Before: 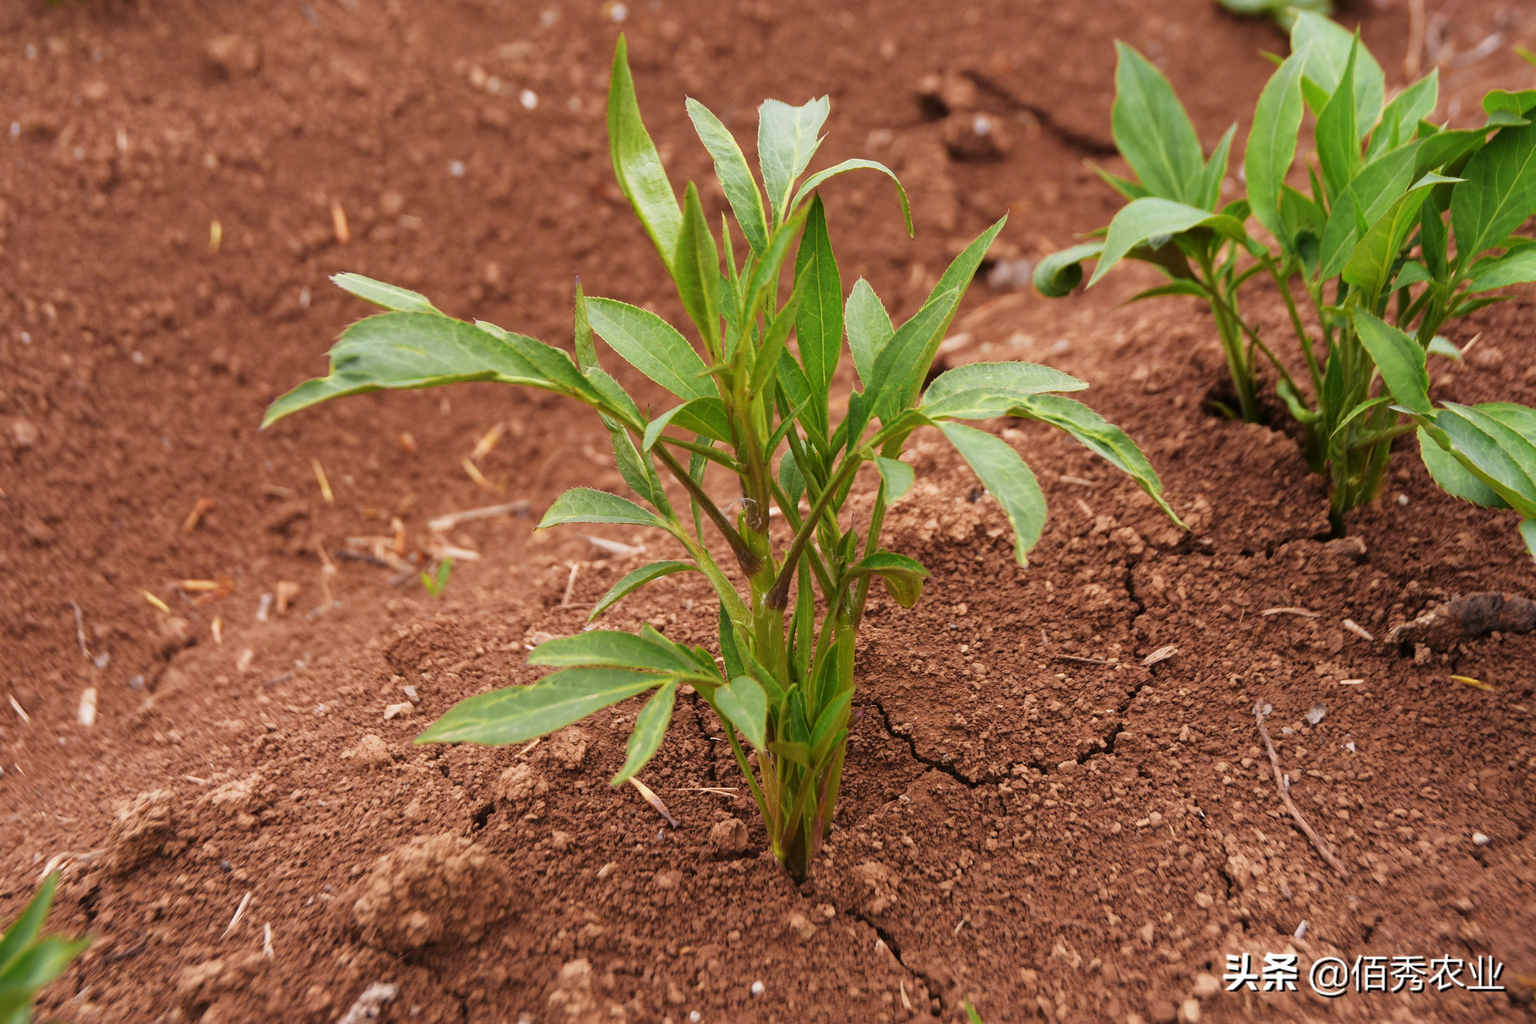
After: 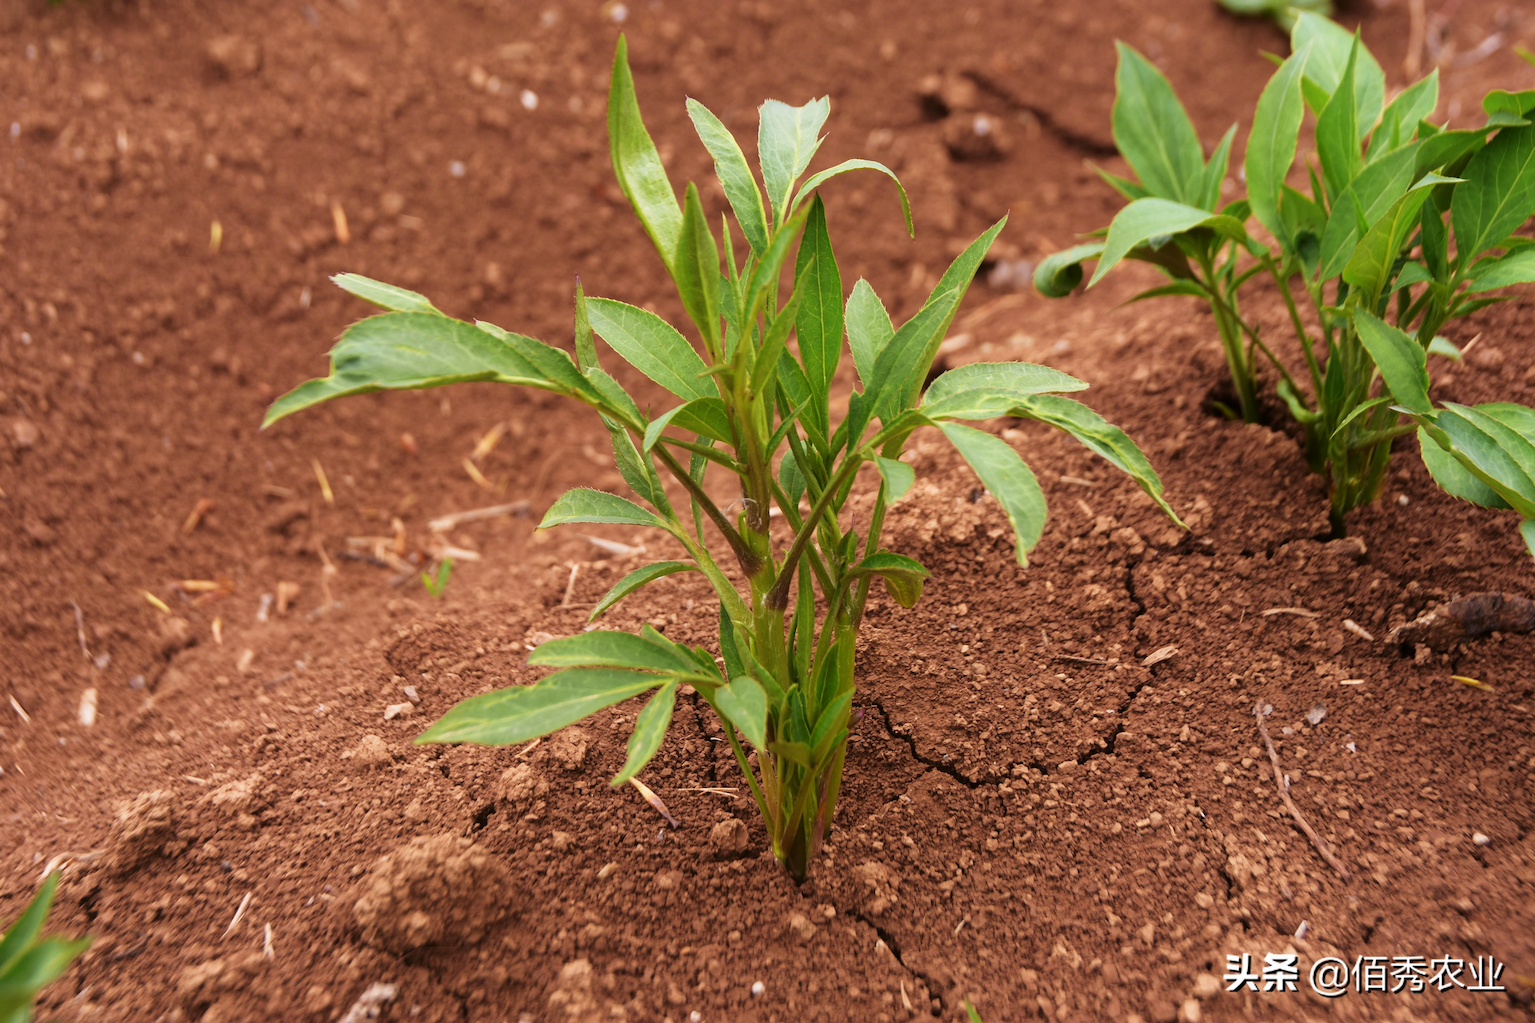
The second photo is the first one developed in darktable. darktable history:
velvia: on, module defaults
shadows and highlights: shadows -31.52, highlights 30.67
